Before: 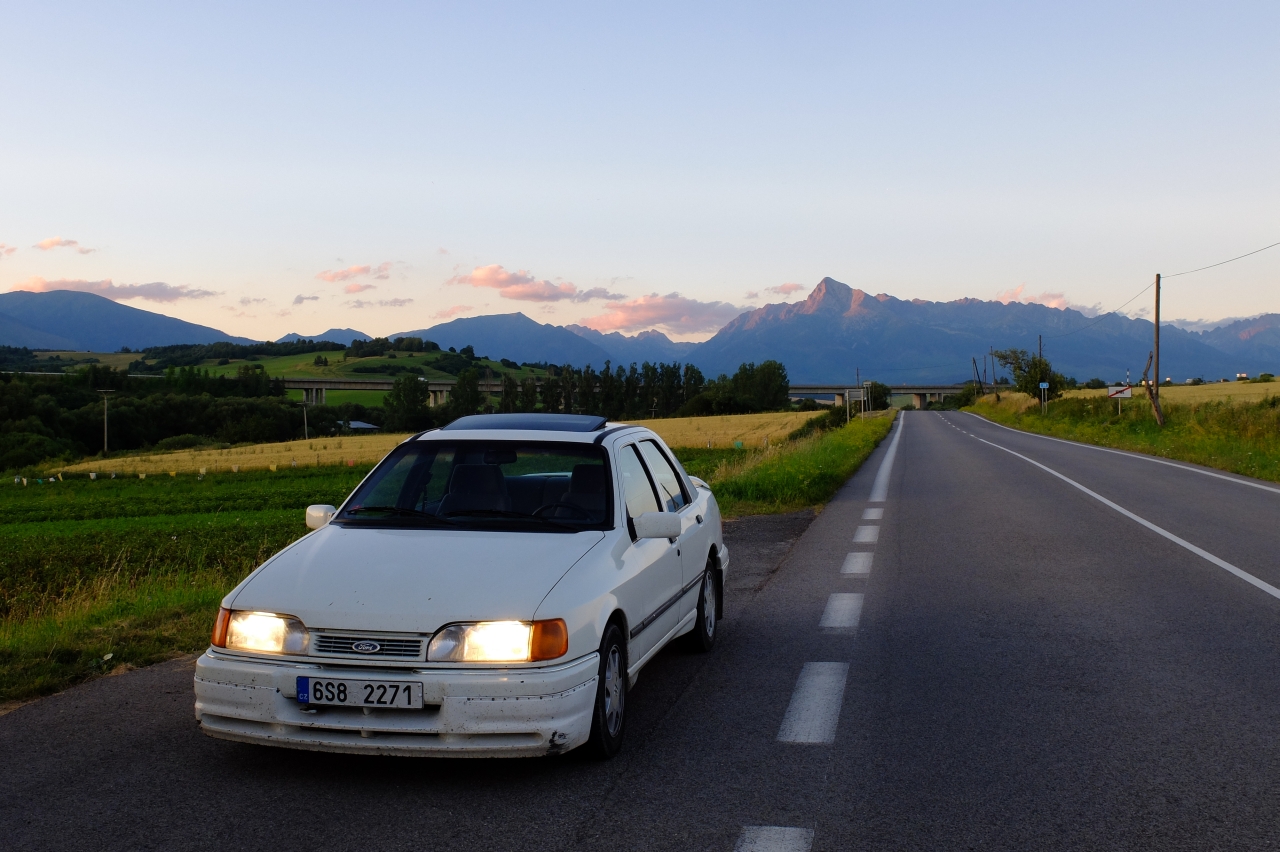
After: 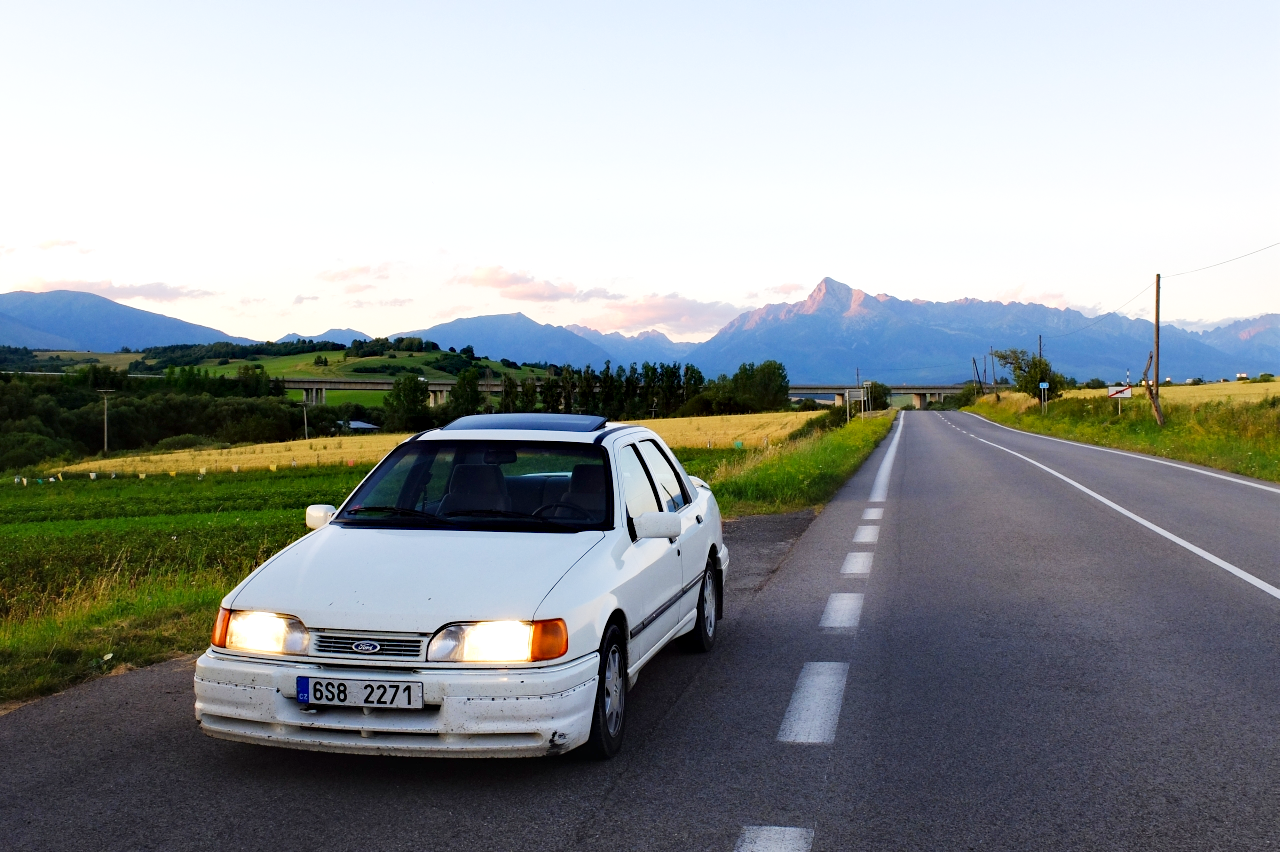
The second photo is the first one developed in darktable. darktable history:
base curve: curves: ch0 [(0, 0) (0.579, 0.807) (1, 1)], fusion 1, preserve colors none
